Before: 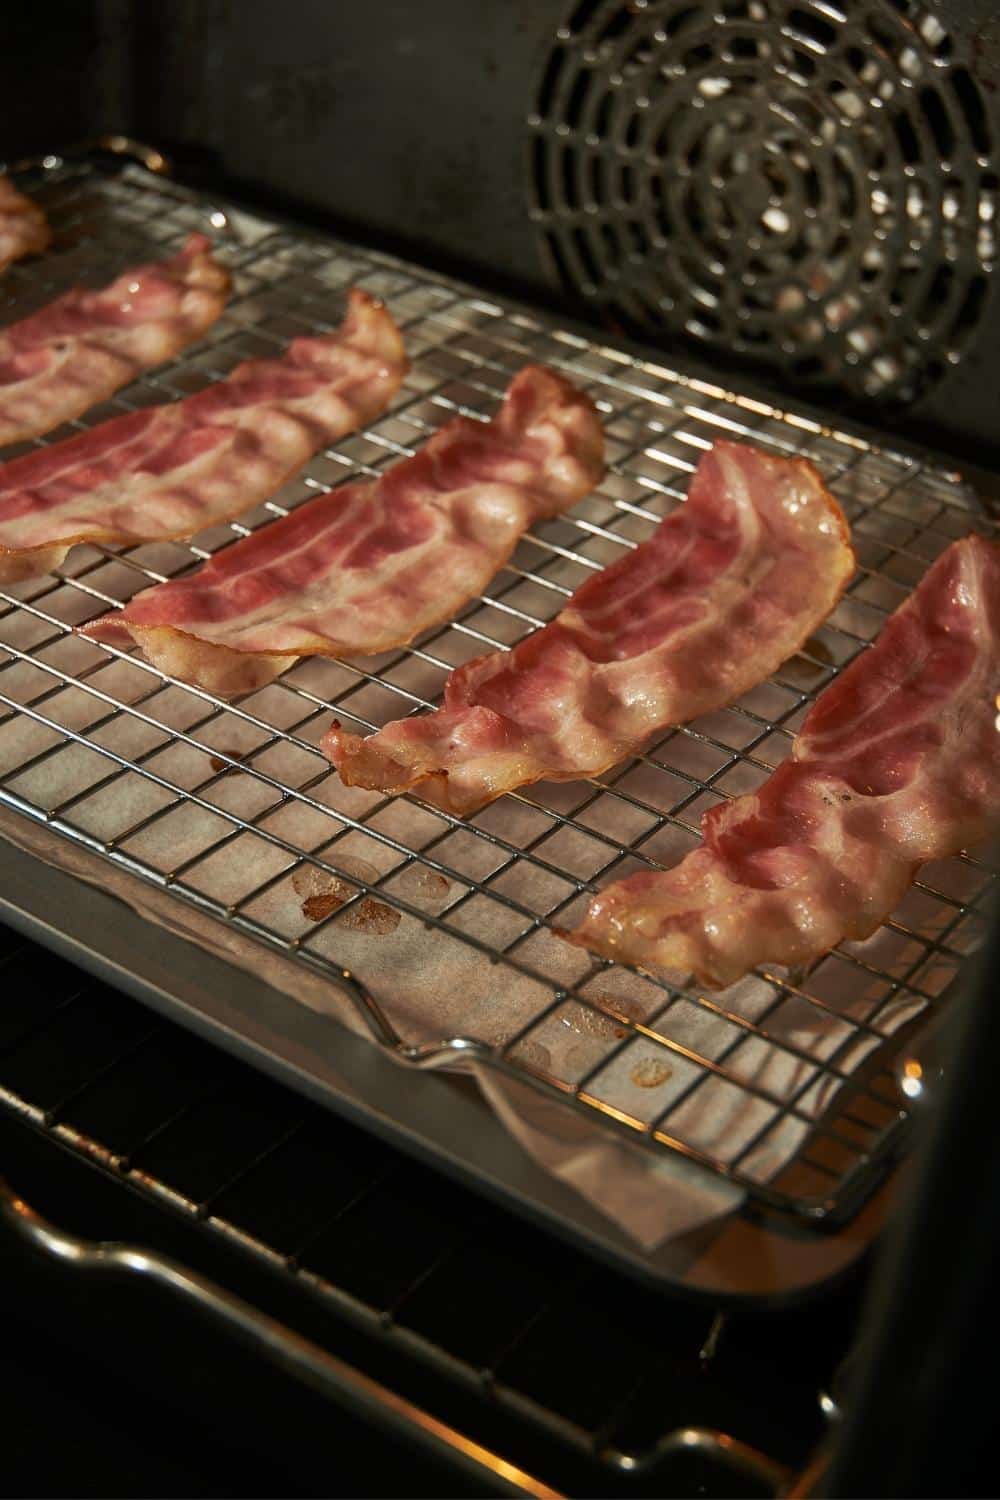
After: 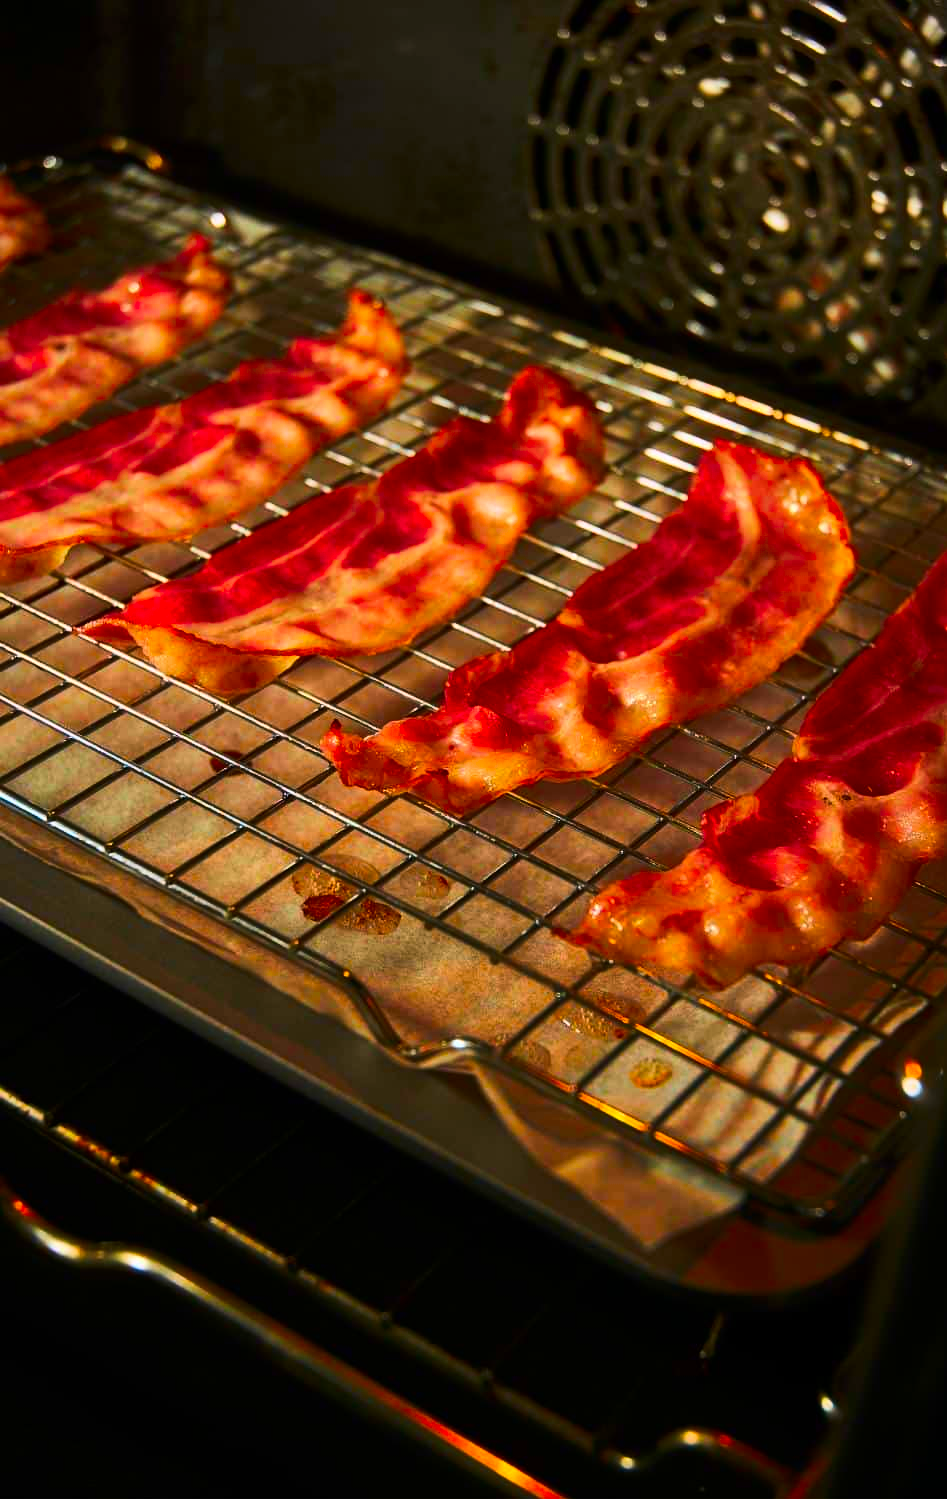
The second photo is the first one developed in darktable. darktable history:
crop and rotate: left 0%, right 5.275%
tone curve: curves: ch0 [(0, 0) (0.055, 0.031) (0.282, 0.215) (0.729, 0.785) (1, 1)], color space Lab, linked channels, preserve colors none
color correction: highlights a* 1.6, highlights b* -1.86, saturation 2.45
